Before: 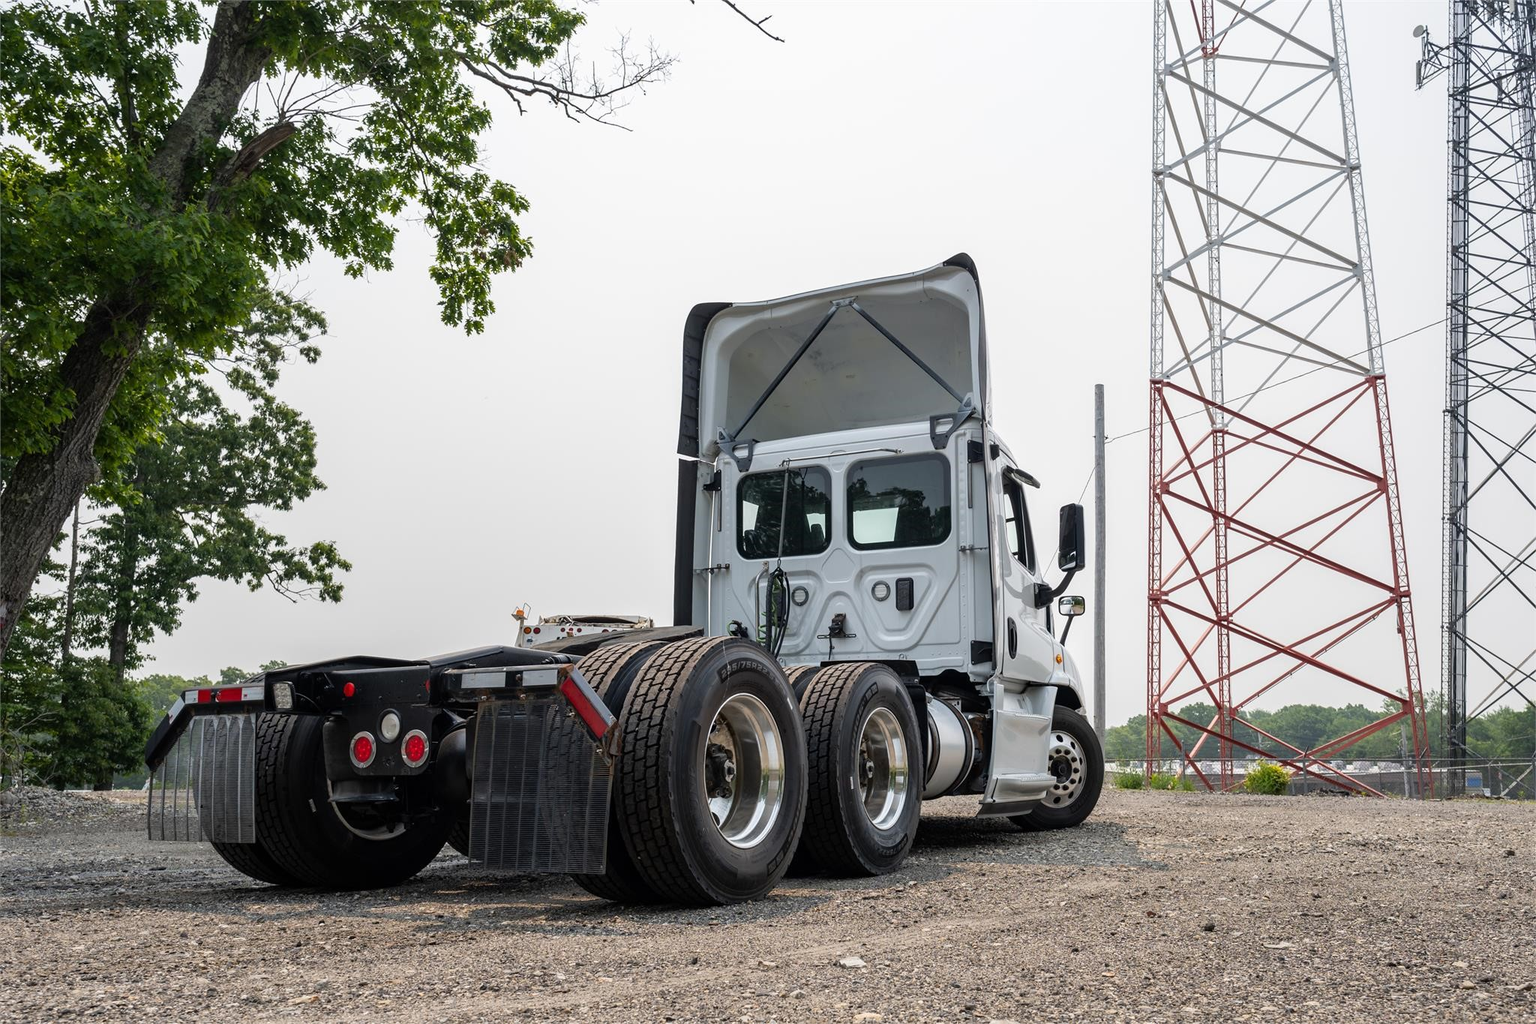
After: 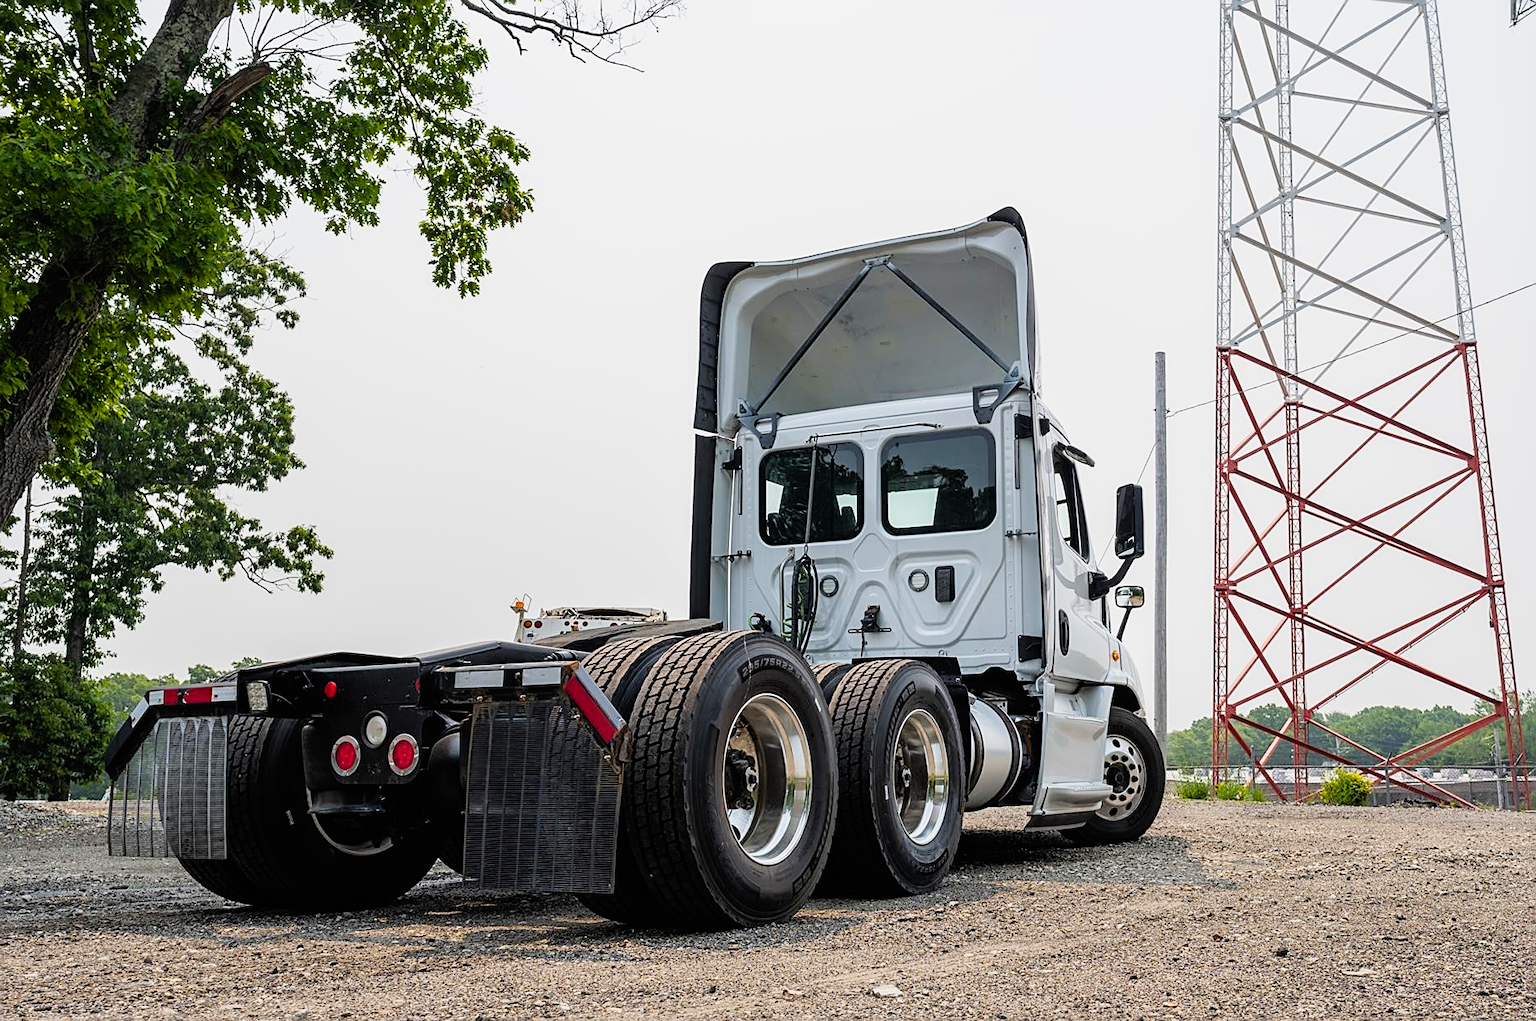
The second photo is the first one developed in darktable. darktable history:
crop: left 3.275%, top 6.459%, right 6.255%, bottom 3.249%
exposure: exposure 0.252 EV, compensate highlight preservation false
color balance rgb: global offset › luminance 0.774%, perceptual saturation grading › global saturation 34.531%, perceptual saturation grading › highlights -24.783%, perceptual saturation grading › shadows 25.41%, global vibrance 20%
sharpen: on, module defaults
filmic rgb: black relative exposure -11.82 EV, white relative exposure 5.45 EV, hardness 4.48, latitude 49.38%, contrast 1.144
